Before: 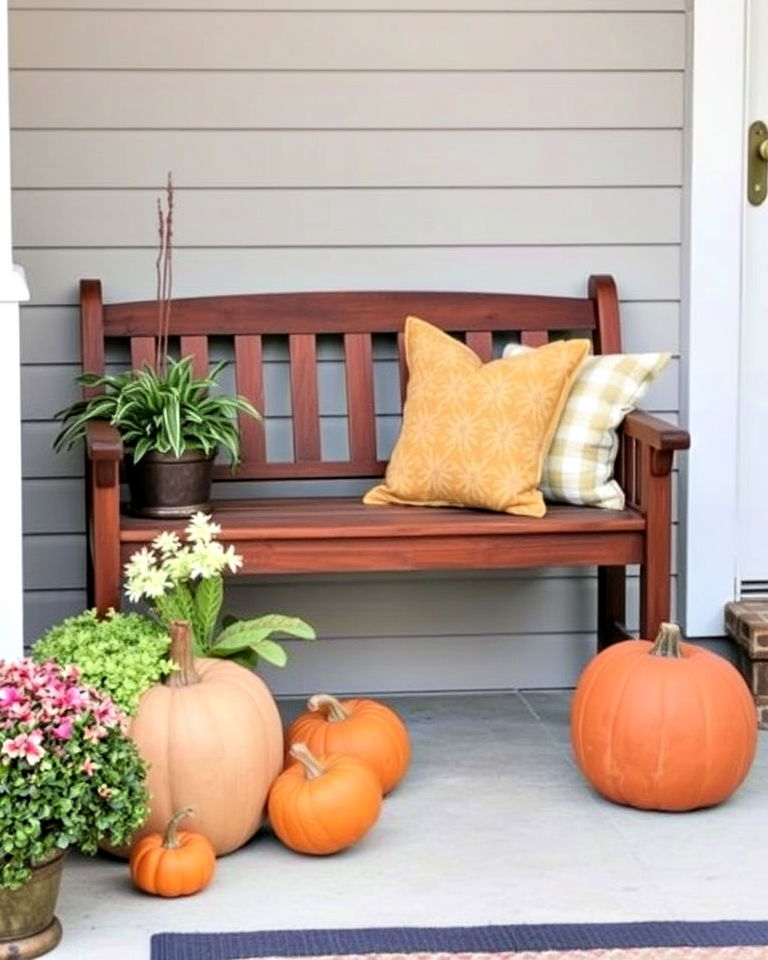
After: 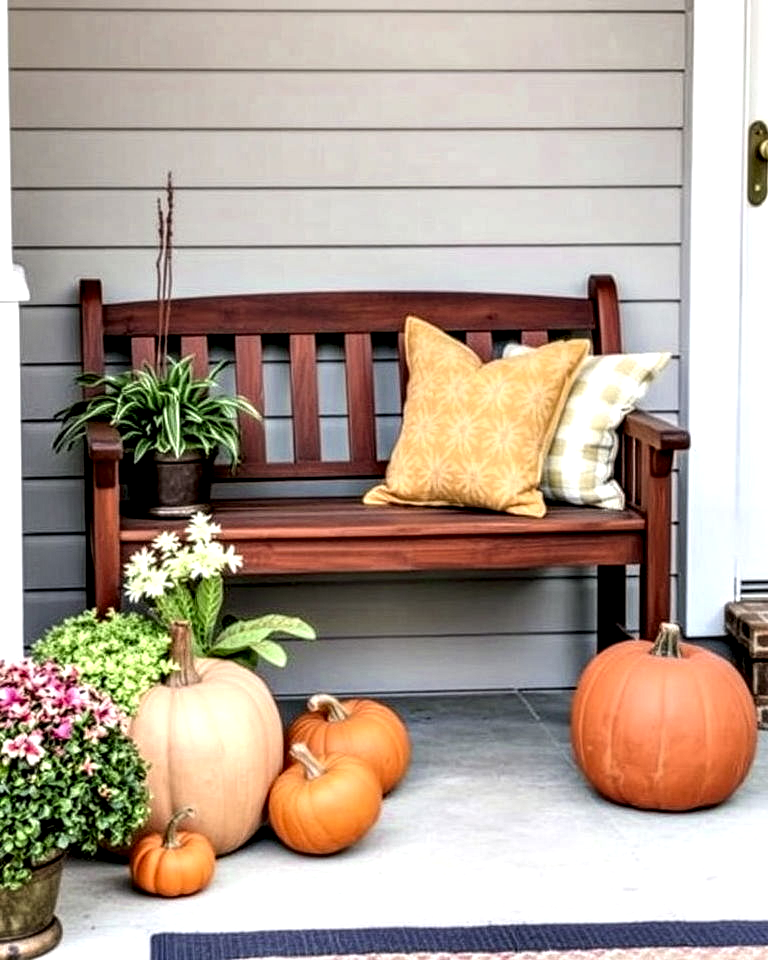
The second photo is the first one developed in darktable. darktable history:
local contrast: detail 205%
